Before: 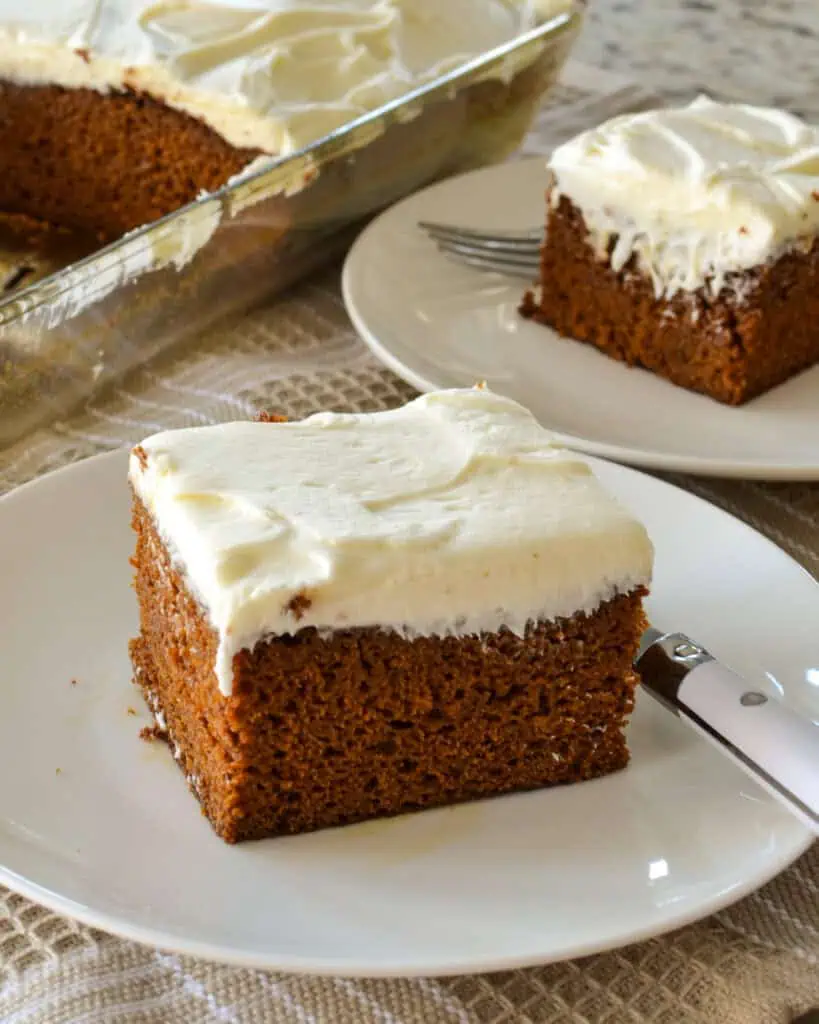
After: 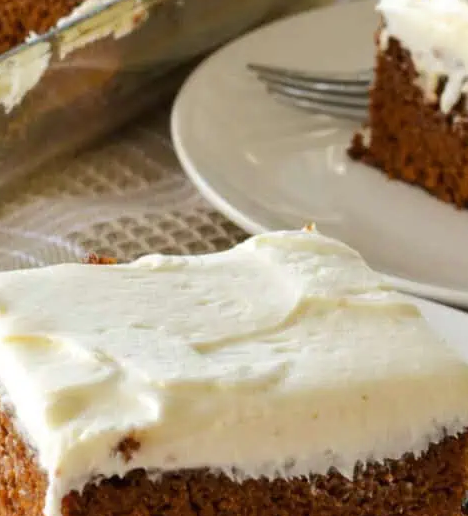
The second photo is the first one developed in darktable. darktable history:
crop: left 20.932%, top 15.471%, right 21.848%, bottom 34.081%
color zones: curves: ch0 [(0.068, 0.464) (0.25, 0.5) (0.48, 0.508) (0.75, 0.536) (0.886, 0.476) (0.967, 0.456)]; ch1 [(0.066, 0.456) (0.25, 0.5) (0.616, 0.508) (0.746, 0.56) (0.934, 0.444)]
